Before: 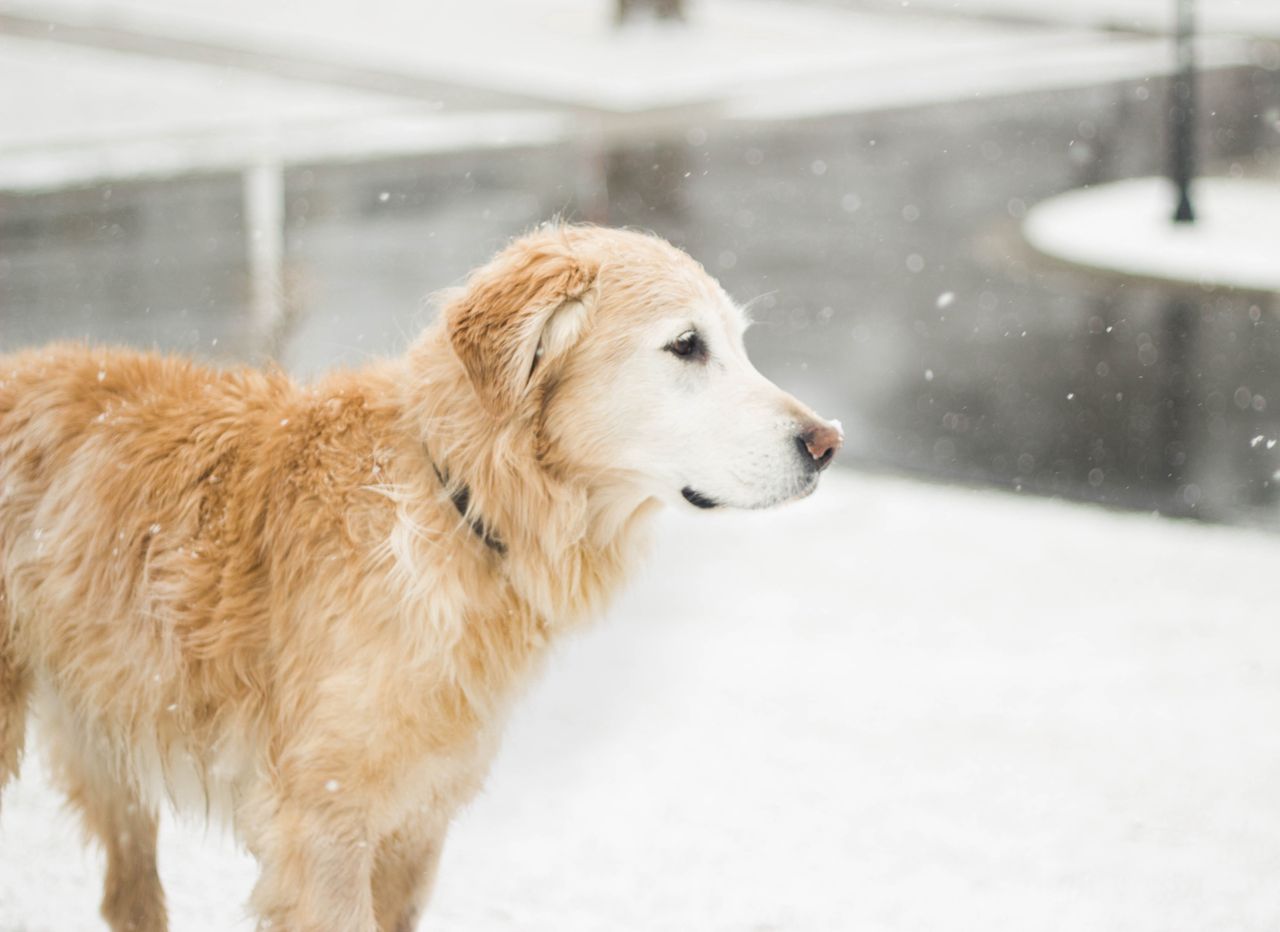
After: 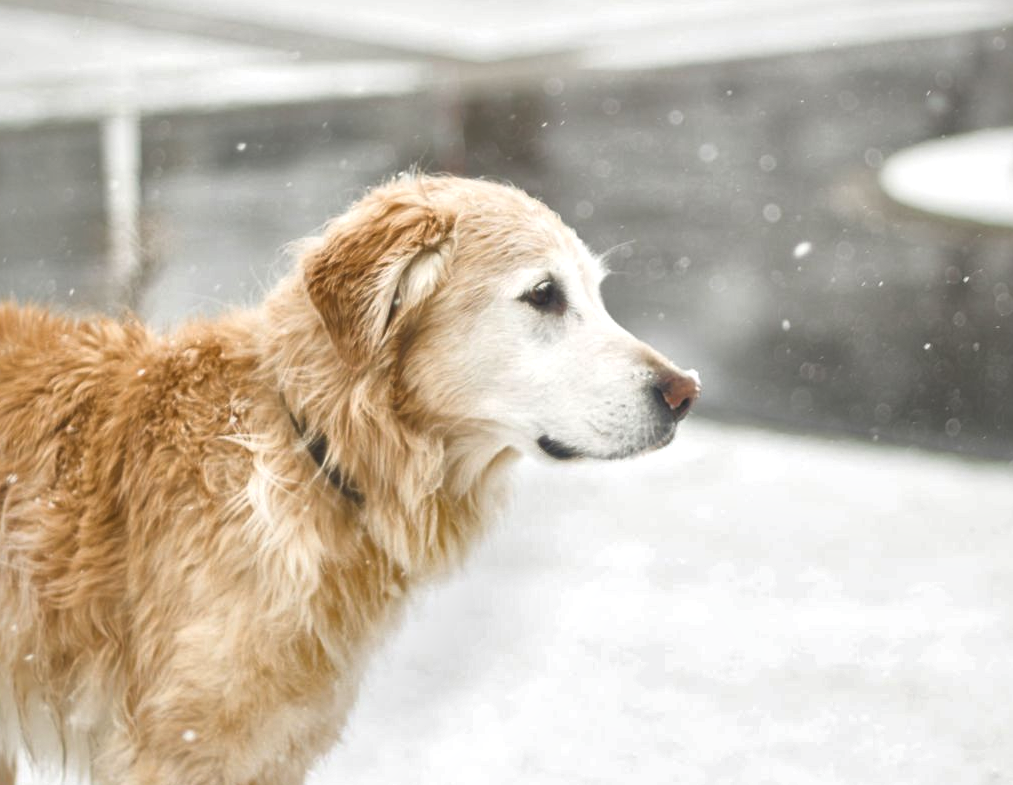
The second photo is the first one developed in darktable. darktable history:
crop: left 11.225%, top 5.381%, right 9.565%, bottom 10.314%
shadows and highlights: on, module defaults
exposure: black level correction -0.008, exposure 0.067 EV, compensate highlight preservation false
color correction: highlights a* 0.003, highlights b* -0.283
local contrast: mode bilateral grid, contrast 20, coarseness 50, detail 171%, midtone range 0.2
